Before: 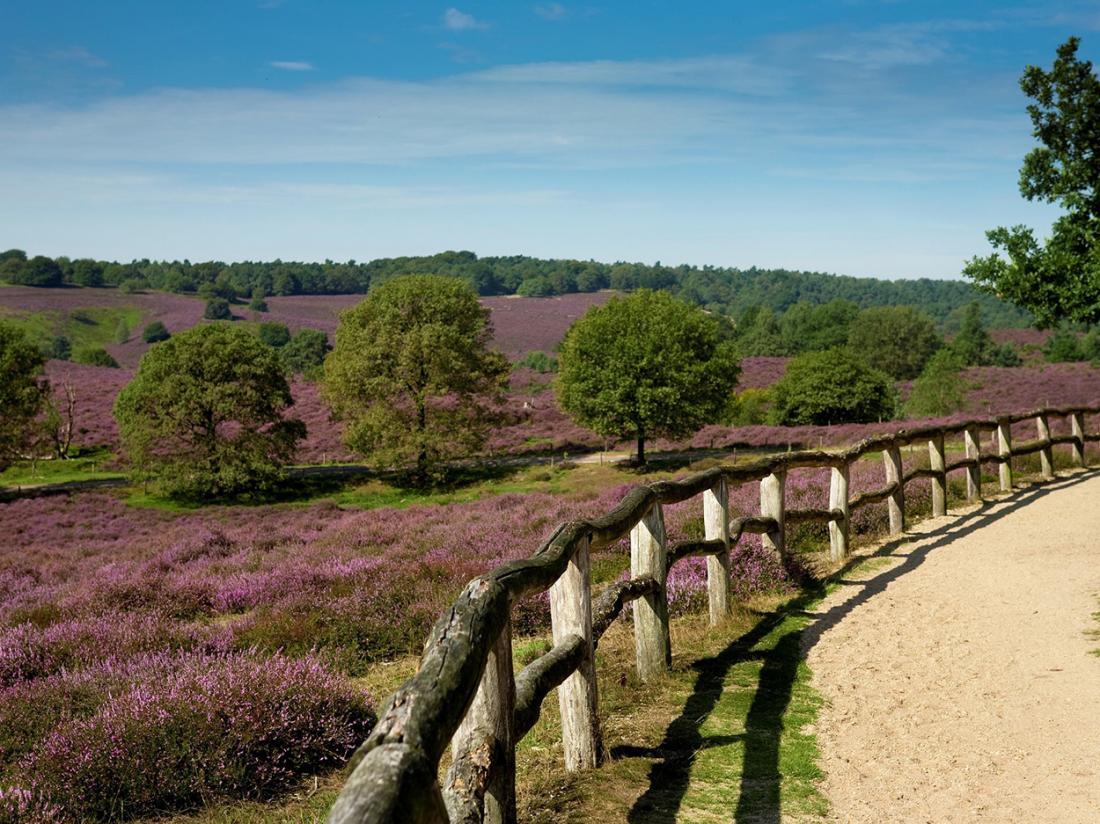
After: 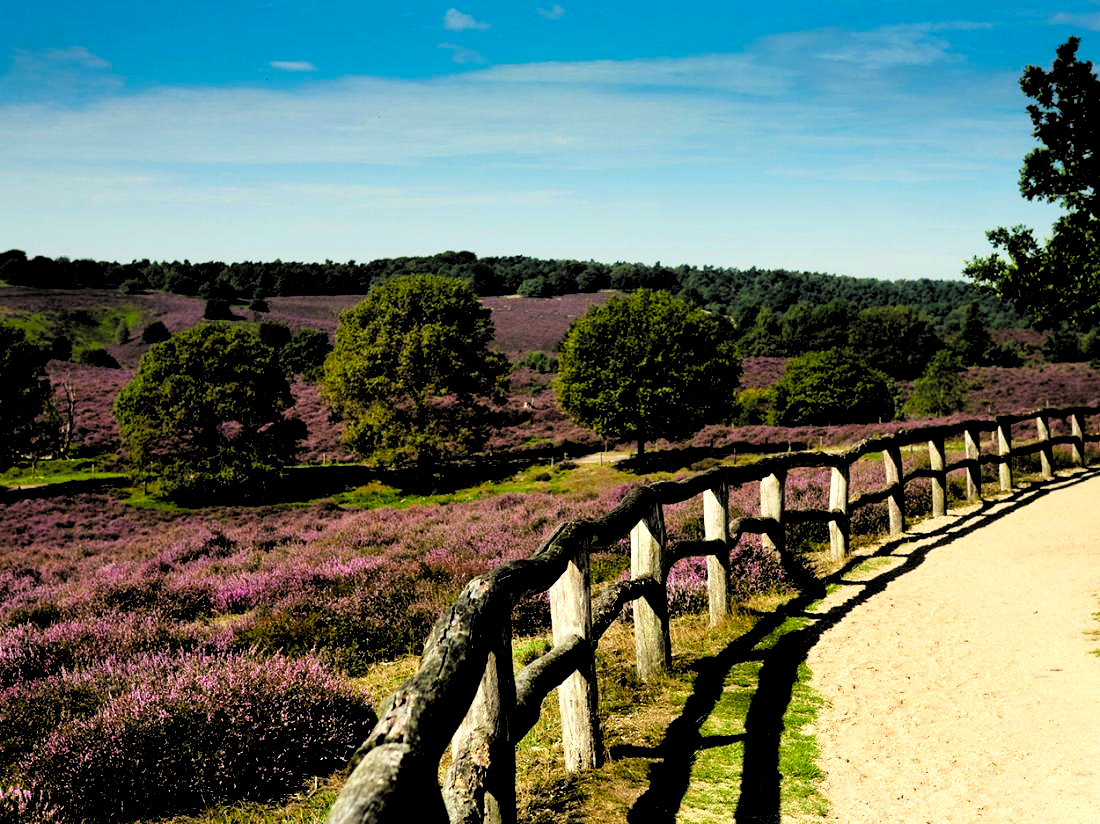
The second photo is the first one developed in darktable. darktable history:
color balance rgb: linear chroma grading › shadows 32%, linear chroma grading › global chroma -2%, linear chroma grading › mid-tones 4%, perceptual saturation grading › global saturation -2%, perceptual saturation grading › highlights -8%, perceptual saturation grading › mid-tones 8%, perceptual saturation grading › shadows 4%, perceptual brilliance grading › highlights 8%, perceptual brilliance grading › mid-tones 4%, perceptual brilliance grading › shadows 2%, global vibrance 16%, saturation formula JzAzBz (2021)
filmic rgb: middle gray luminance 13.55%, black relative exposure -1.97 EV, white relative exposure 3.1 EV, threshold 6 EV, target black luminance 0%, hardness 1.79, latitude 59.23%, contrast 1.728, highlights saturation mix 5%, shadows ↔ highlights balance -37.52%, add noise in highlights 0, color science v3 (2019), use custom middle-gray values true, iterations of high-quality reconstruction 0, contrast in highlights soft, enable highlight reconstruction true
rgb curve: curves: ch2 [(0, 0) (0.567, 0.512) (1, 1)], mode RGB, independent channels
graduated density: rotation 5.63°, offset 76.9
exposure: black level correction 0.001, compensate highlight preservation false
tone equalizer: on, module defaults
